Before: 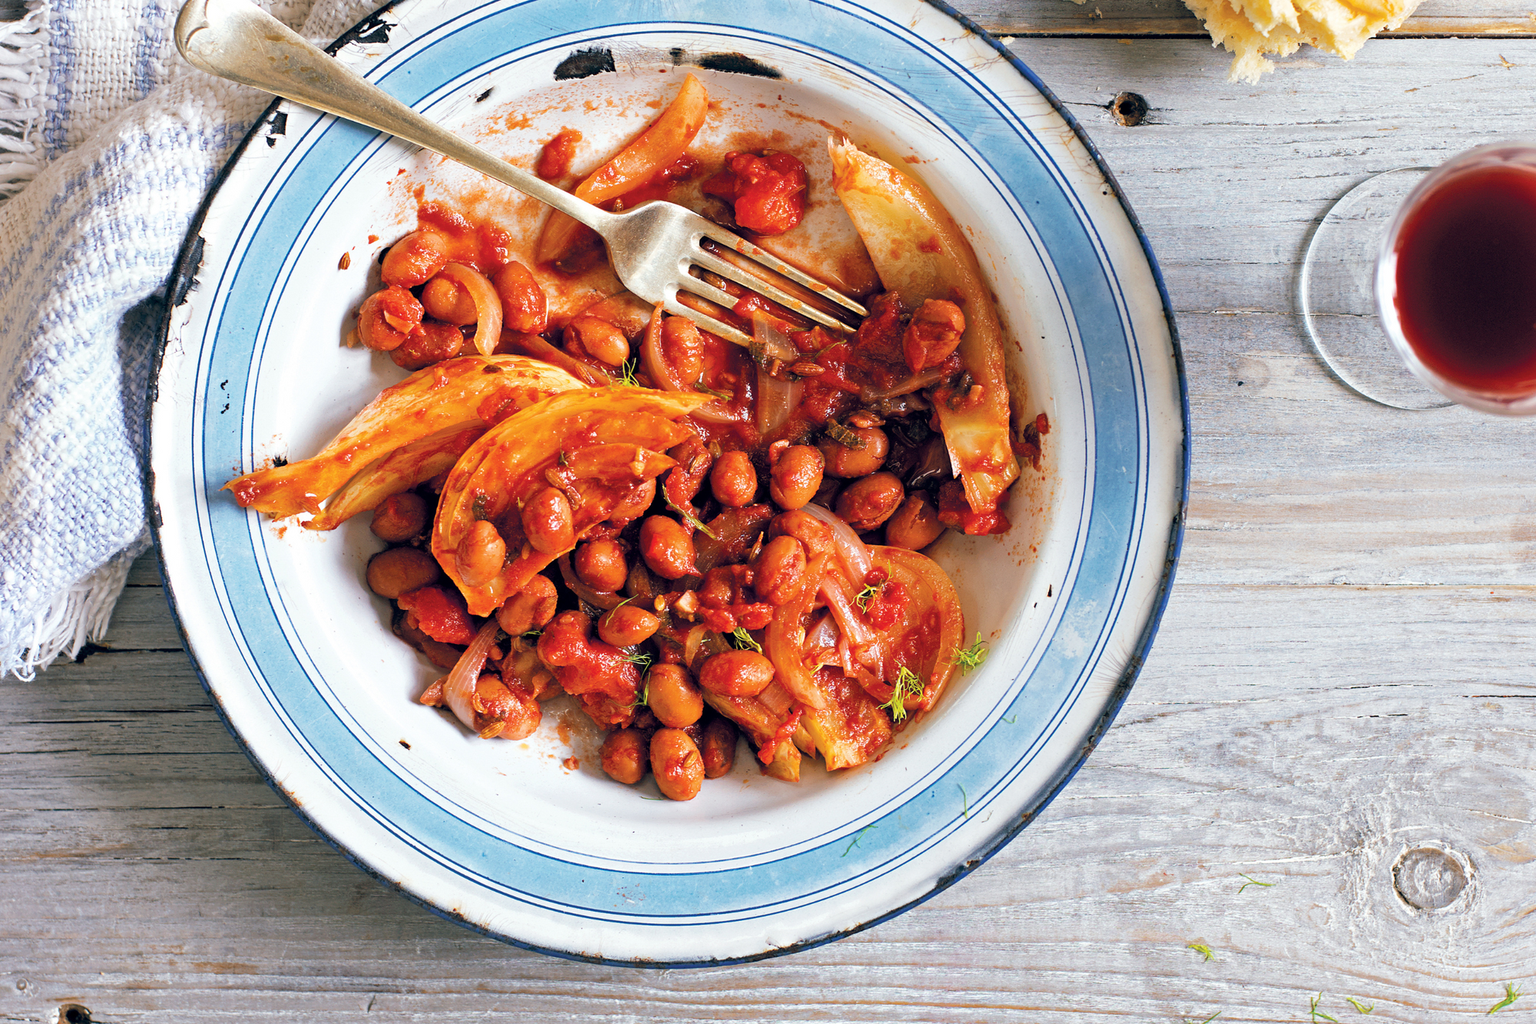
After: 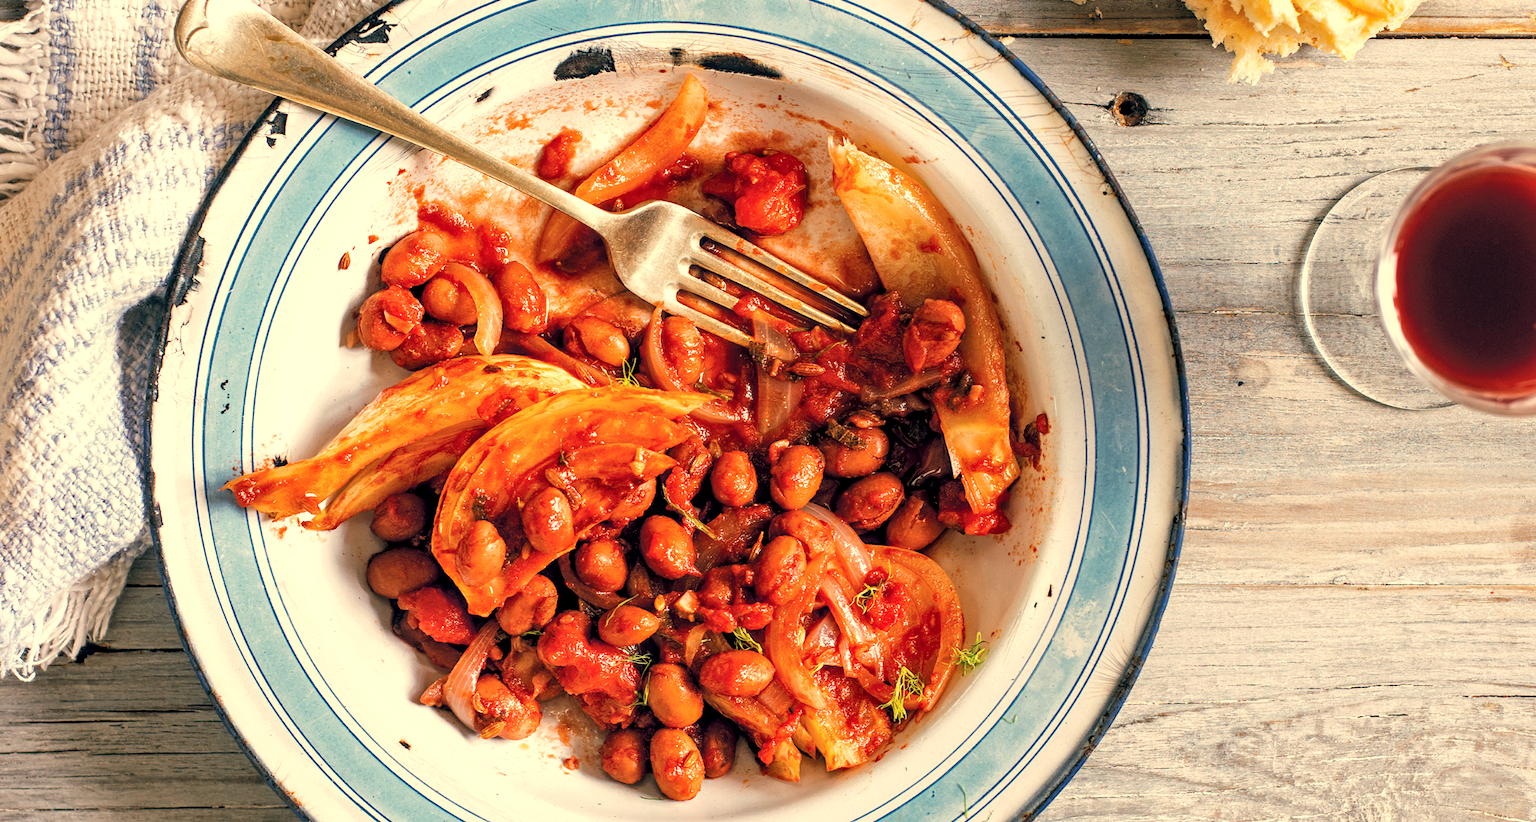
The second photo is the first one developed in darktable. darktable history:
crop: bottom 19.644%
white balance: red 1.123, blue 0.83
local contrast: detail 130%
